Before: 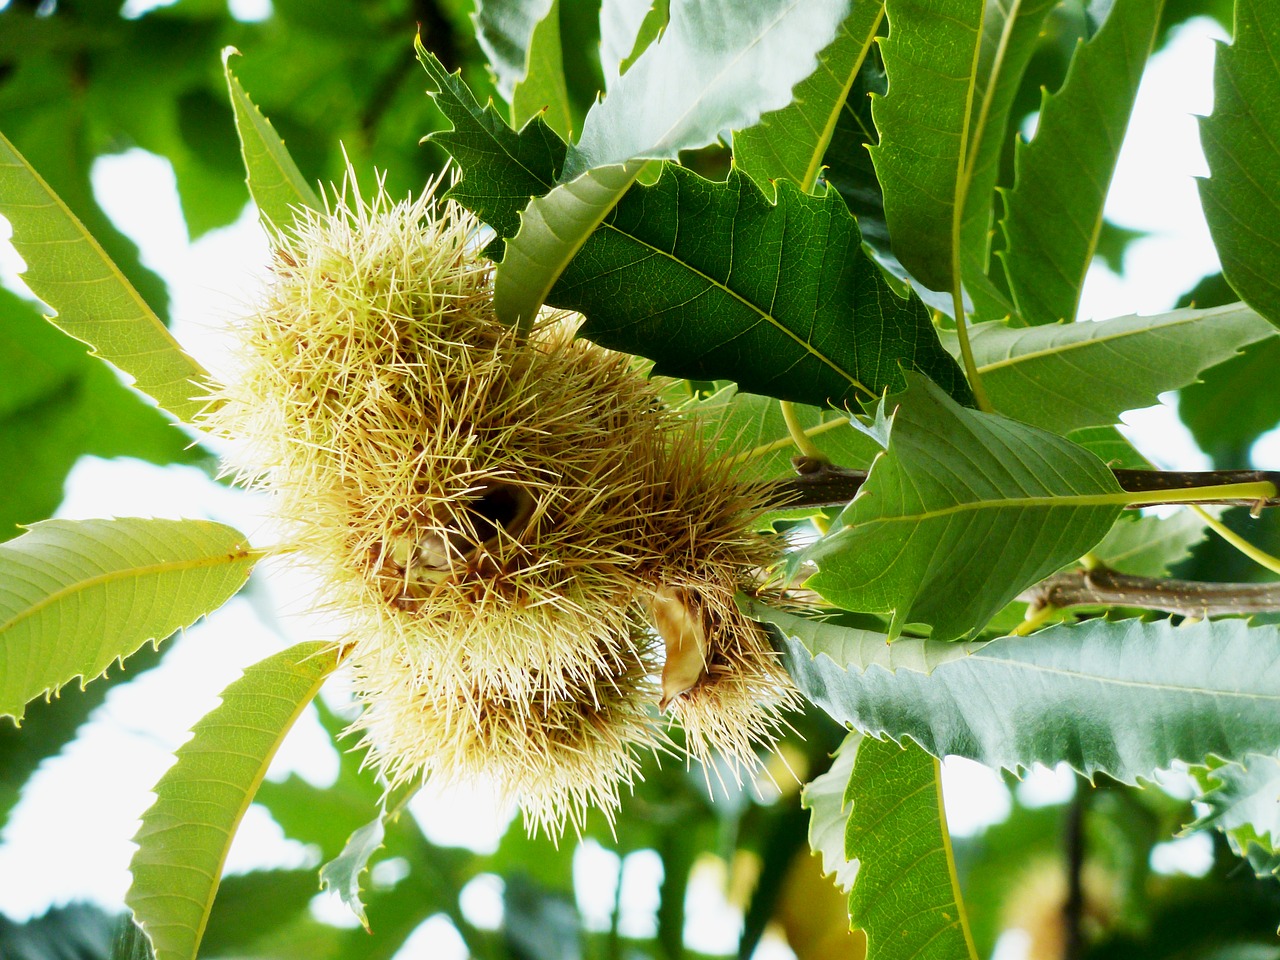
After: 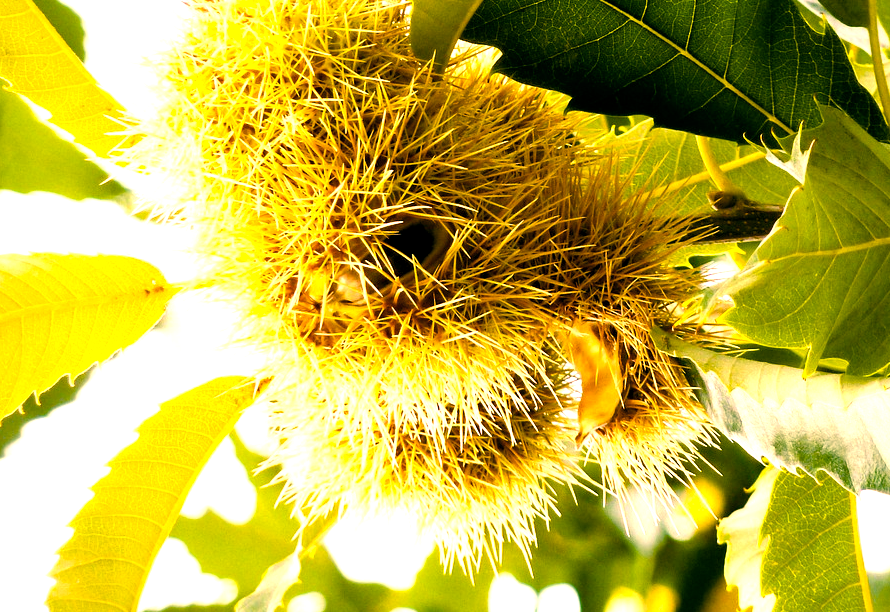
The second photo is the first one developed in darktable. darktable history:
color balance rgb: power › hue 313.31°, global offset › luminance -0.347%, global offset › chroma 0.115%, global offset › hue 162.31°, linear chroma grading › global chroma 15.43%, perceptual saturation grading › global saturation 35.013%, perceptual saturation grading › highlights -25.474%, perceptual saturation grading › shadows 49.854%, global vibrance 30.317%, contrast 10.616%
crop: left 6.619%, top 27.666%, right 23.795%, bottom 8.565%
exposure: exposure 0.797 EV, compensate exposure bias true, compensate highlight preservation false
color correction: highlights a* 39.98, highlights b* 39.71, saturation 0.69
